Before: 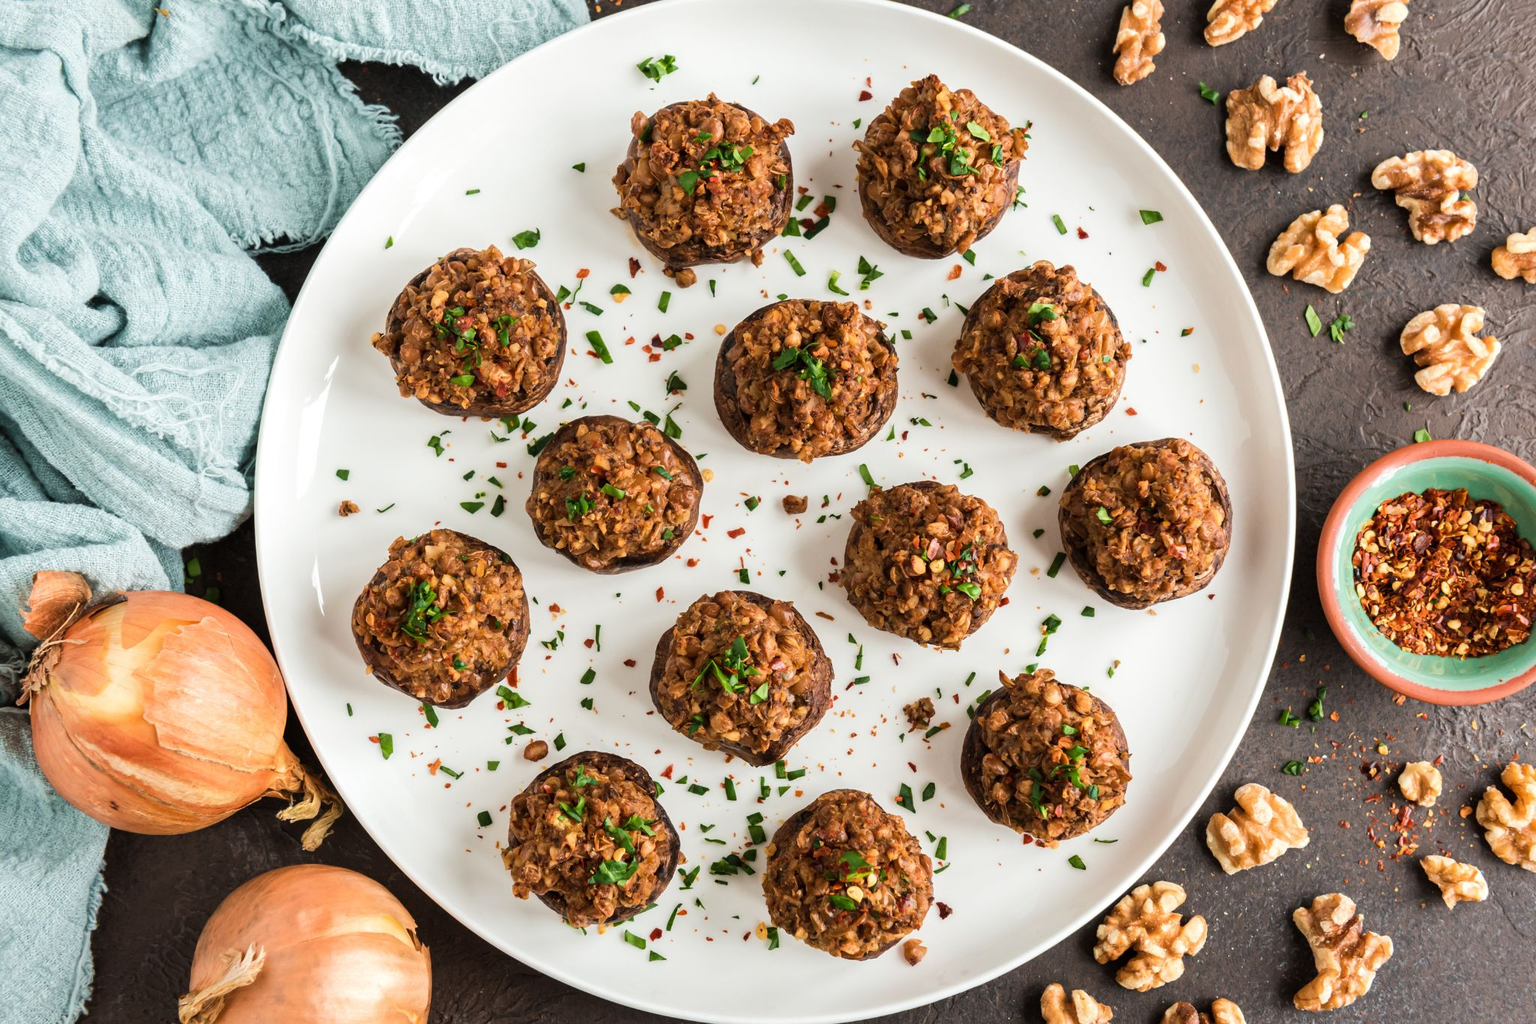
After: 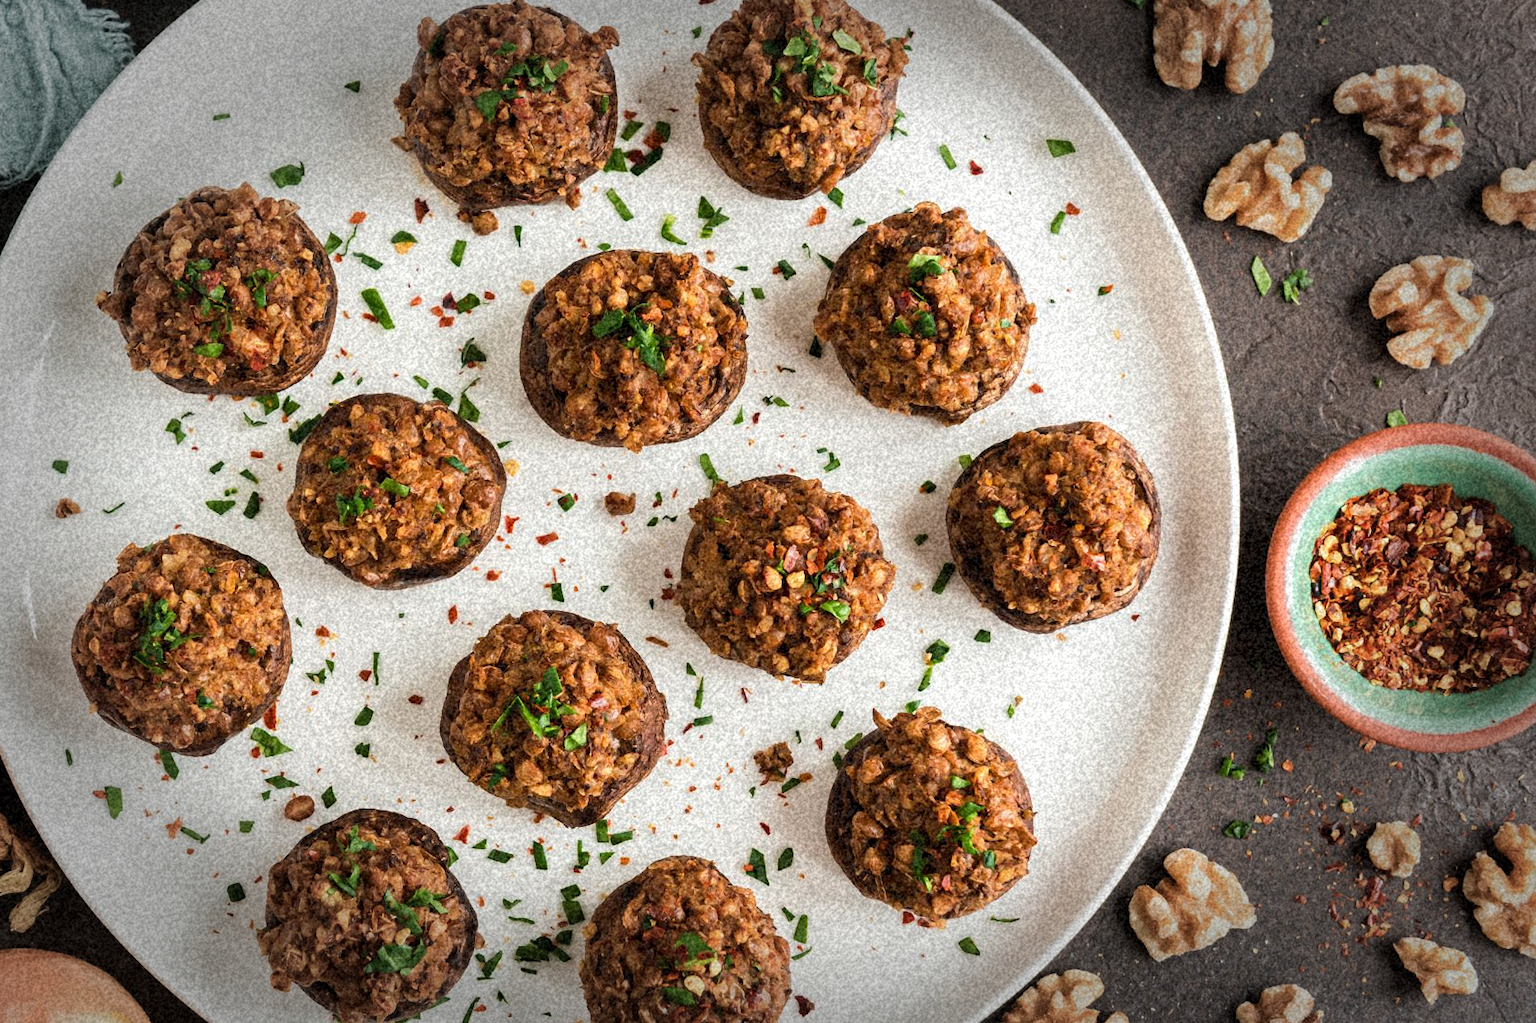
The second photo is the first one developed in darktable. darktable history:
grain: coarseness 46.9 ISO, strength 50.21%, mid-tones bias 0%
crop: left 19.159%, top 9.58%, bottom 9.58%
vignetting: fall-off start 66.7%, fall-off radius 39.74%, brightness -0.576, saturation -0.258, automatic ratio true, width/height ratio 0.671, dithering 16-bit output
